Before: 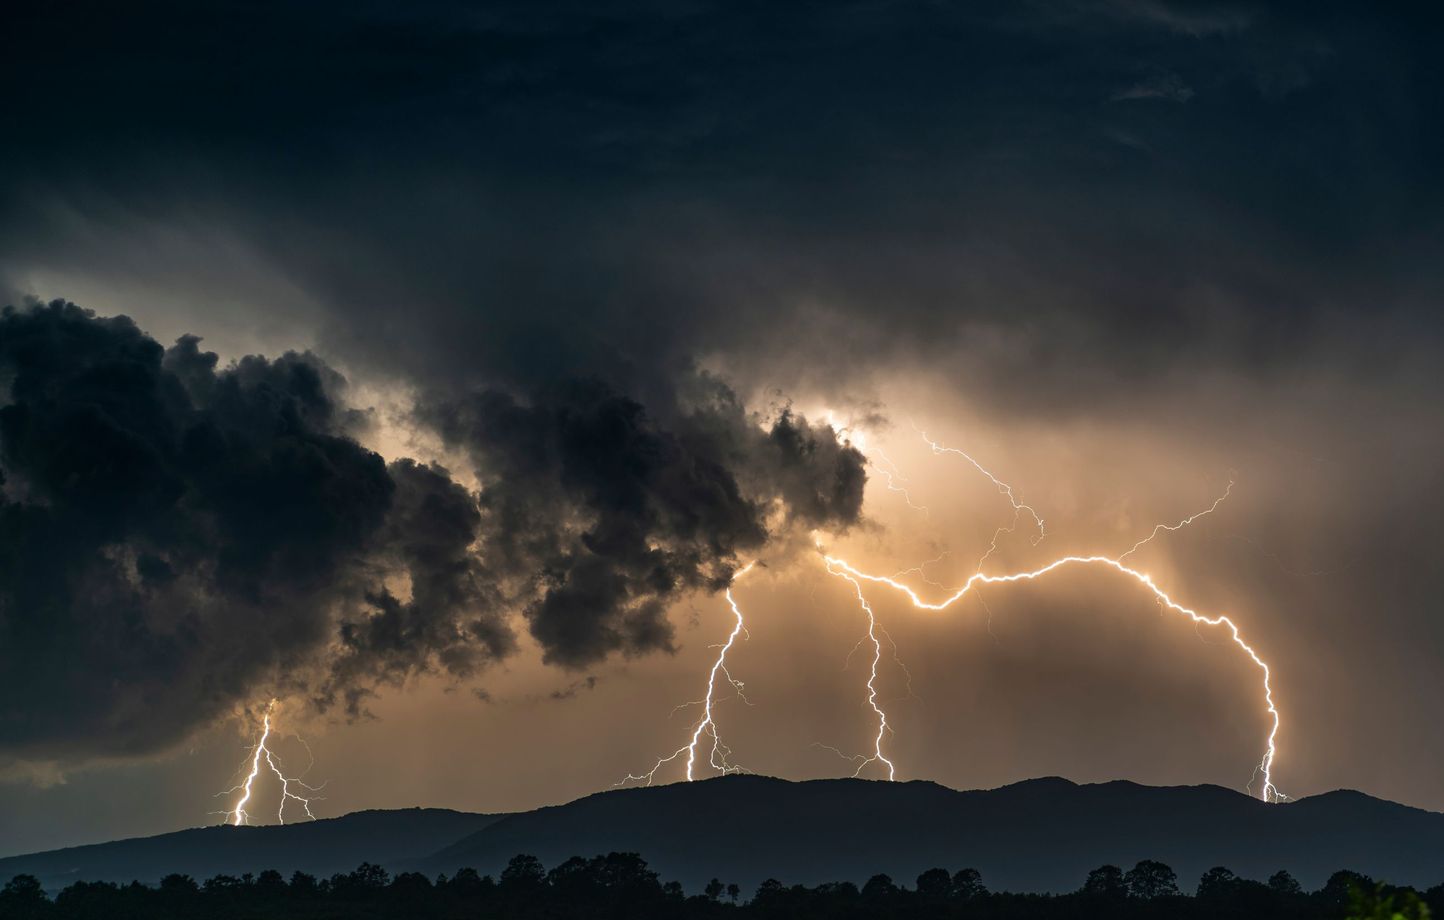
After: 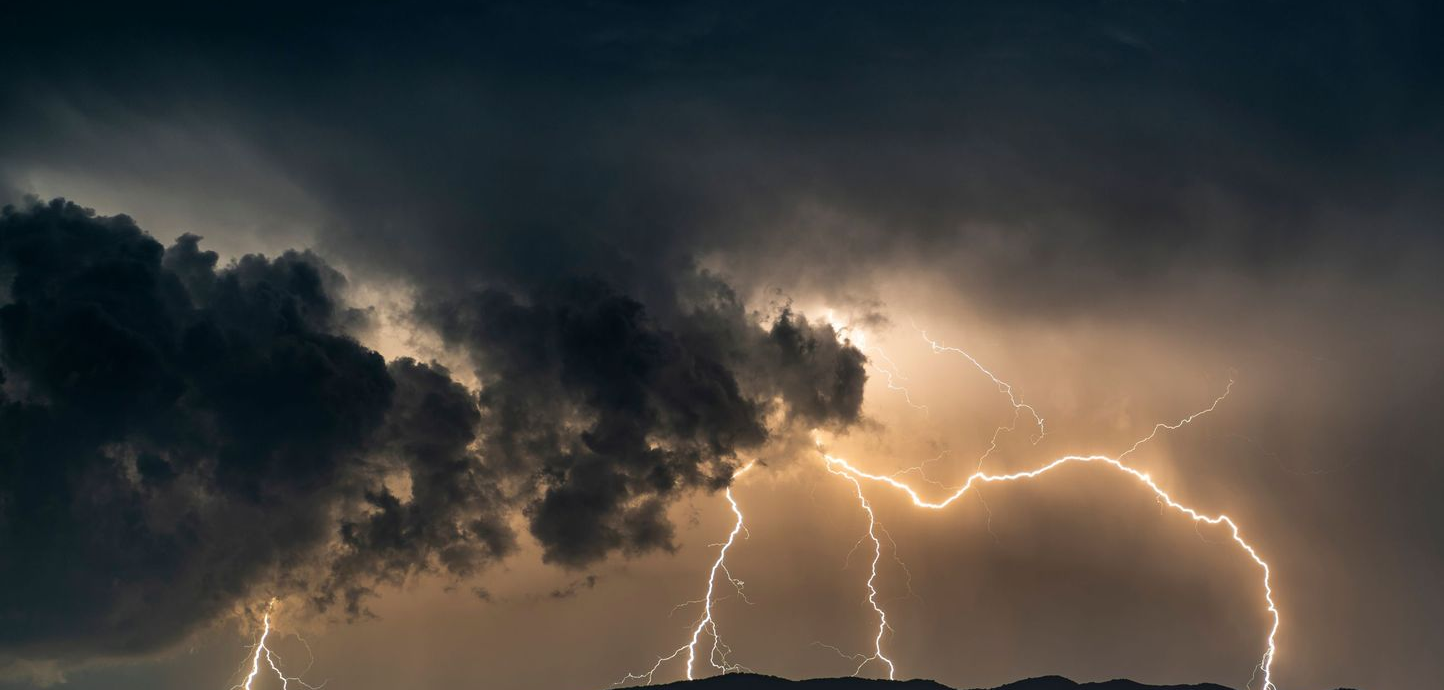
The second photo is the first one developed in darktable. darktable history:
tone curve: color space Lab, independent channels, preserve colors none
crop: top 11.024%, bottom 13.929%
